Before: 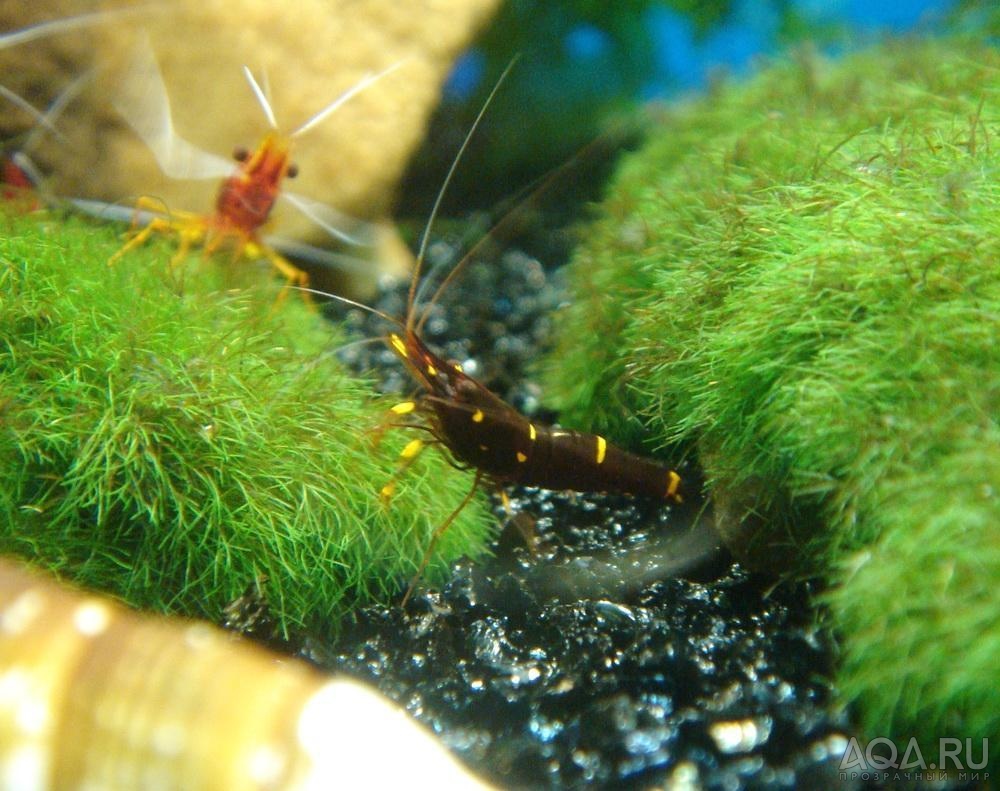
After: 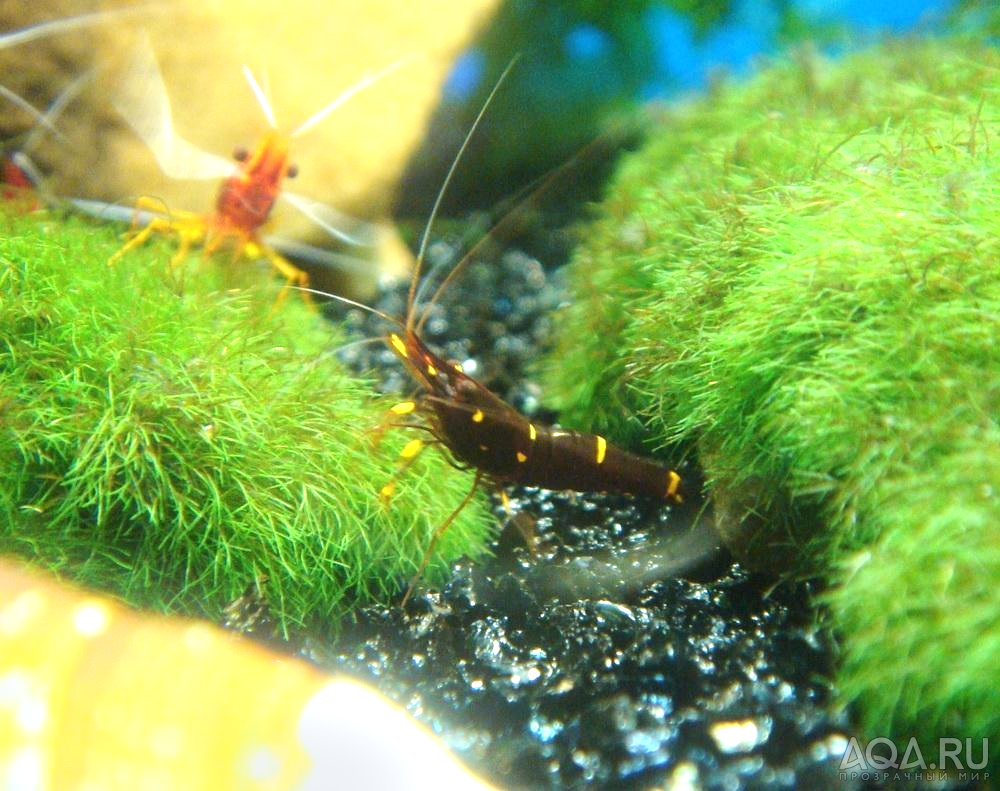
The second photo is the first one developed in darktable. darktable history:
exposure: black level correction 0, exposure 0.7 EV, compensate exposure bias true, compensate highlight preservation false
white balance: red 0.988, blue 1.017
bloom: size 9%, threshold 100%, strength 7%
